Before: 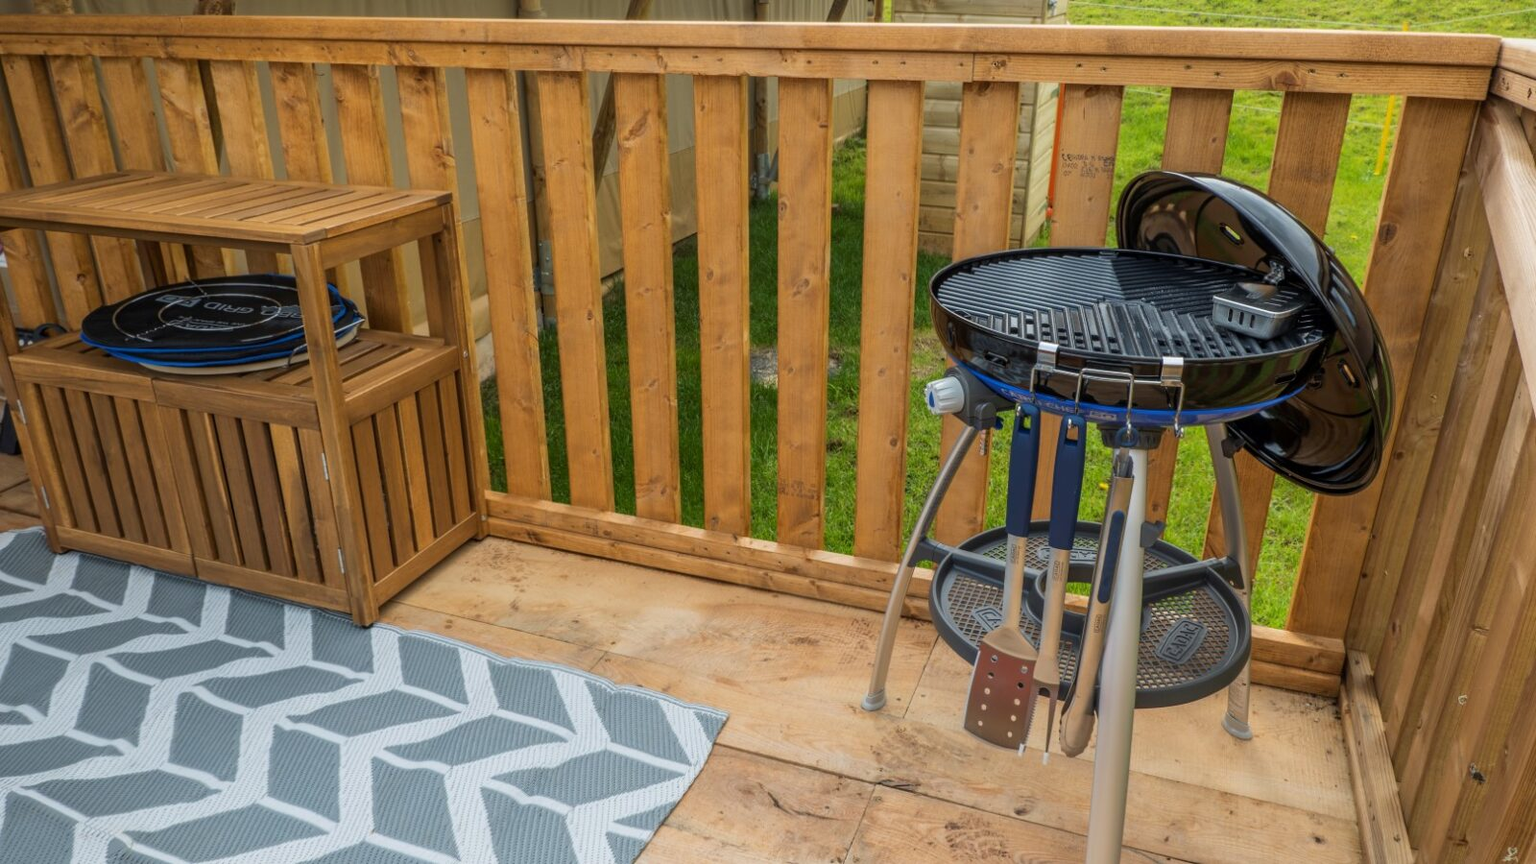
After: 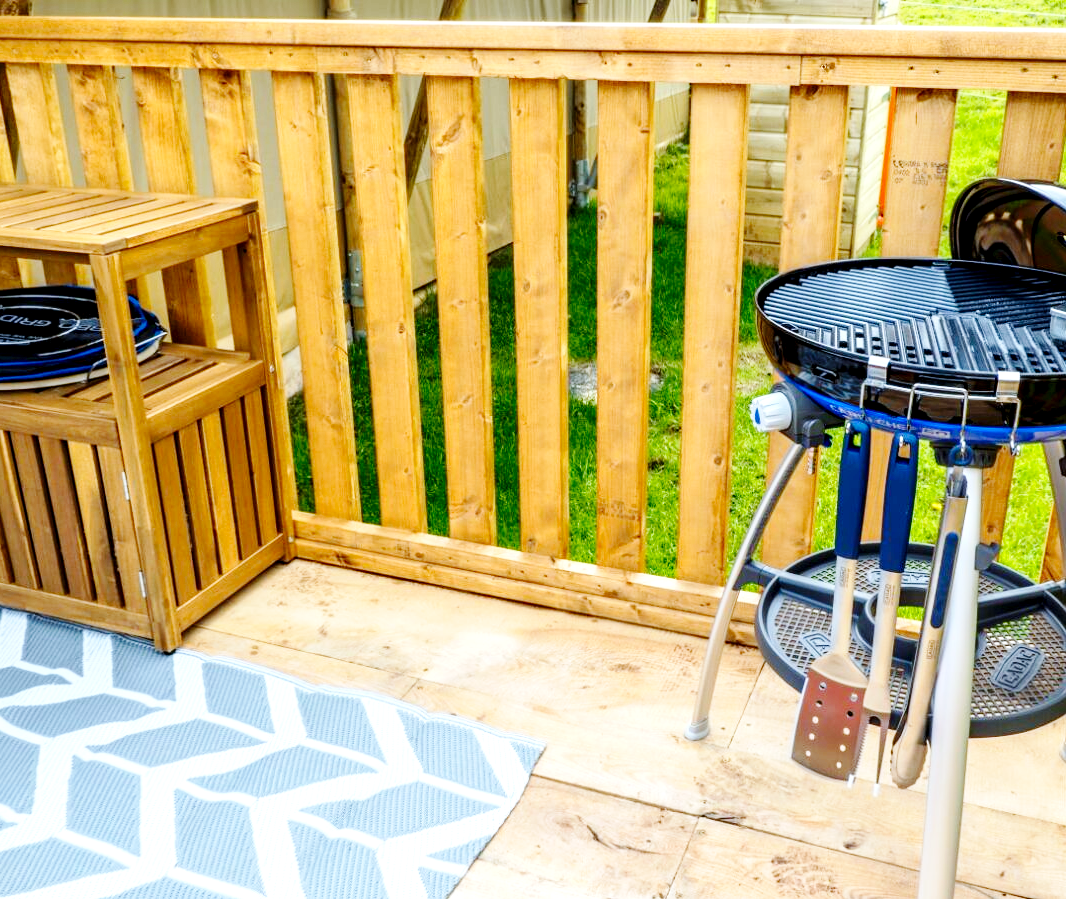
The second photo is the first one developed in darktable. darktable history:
base curve: curves: ch0 [(0, 0) (0.036, 0.025) (0.121, 0.166) (0.206, 0.329) (0.605, 0.79) (1, 1)], preserve colors none
exposure: black level correction 0.01, exposure 1 EV, compensate highlight preservation false
white balance: red 0.924, blue 1.095
crop and rotate: left 13.409%, right 19.924%
